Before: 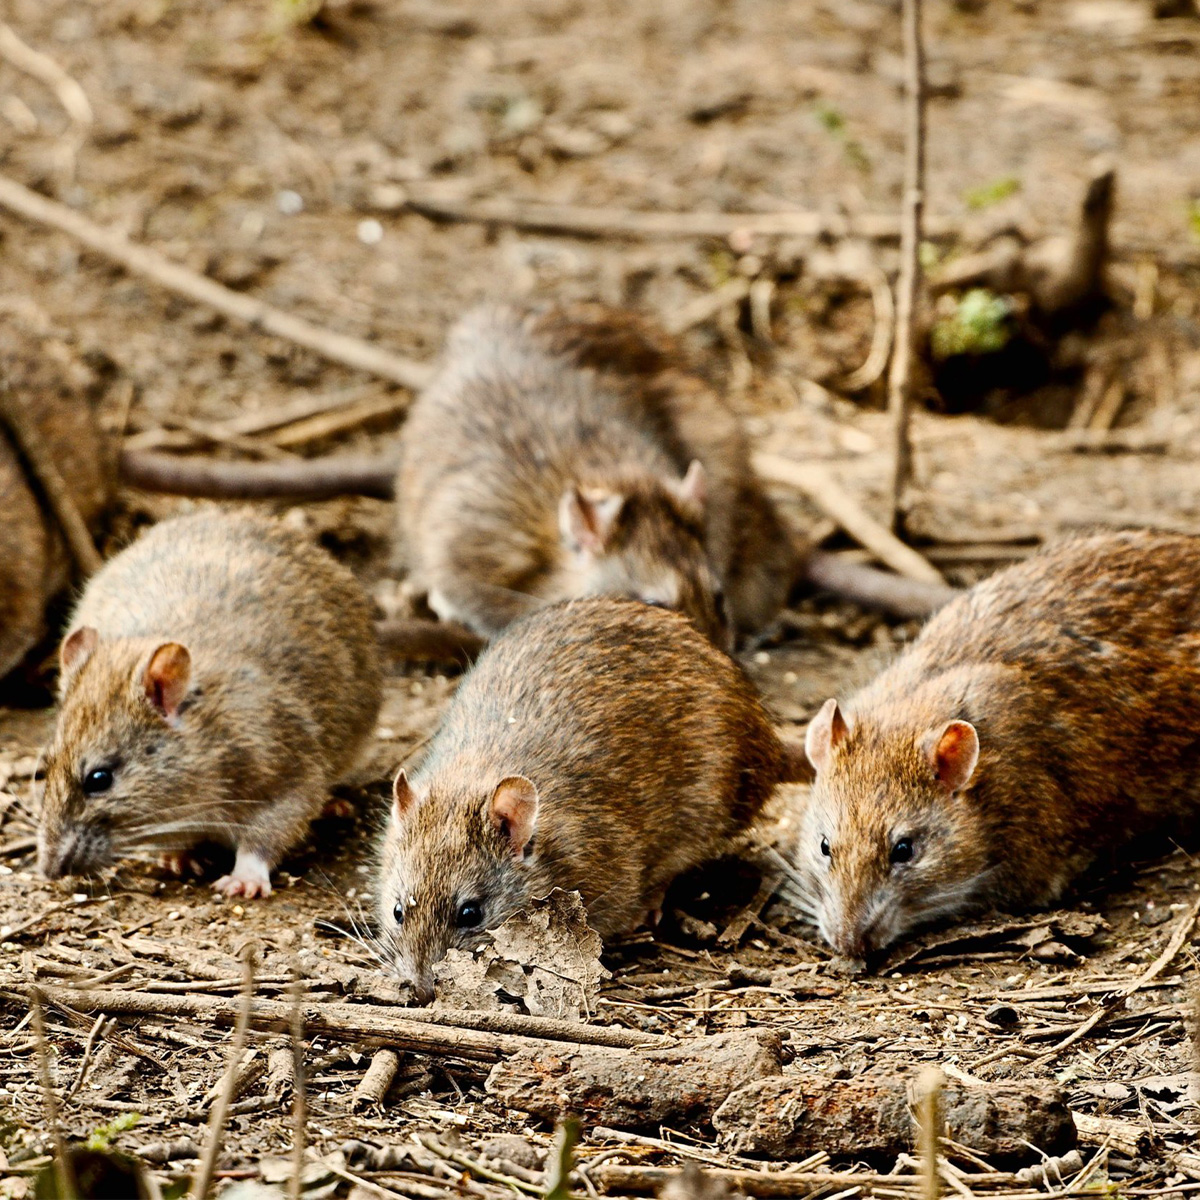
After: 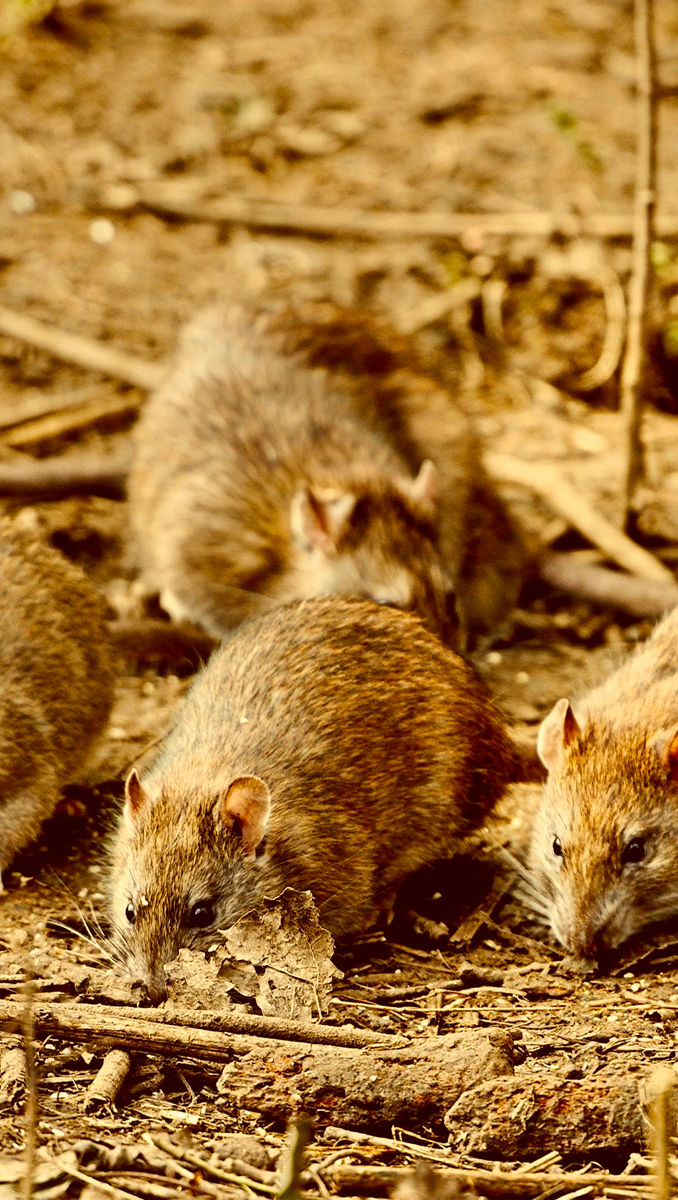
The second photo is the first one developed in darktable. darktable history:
color correction: highlights a* 1.16, highlights b* 23.77, shadows a* 15.71, shadows b* 24.93
crop and rotate: left 22.39%, right 21.088%
